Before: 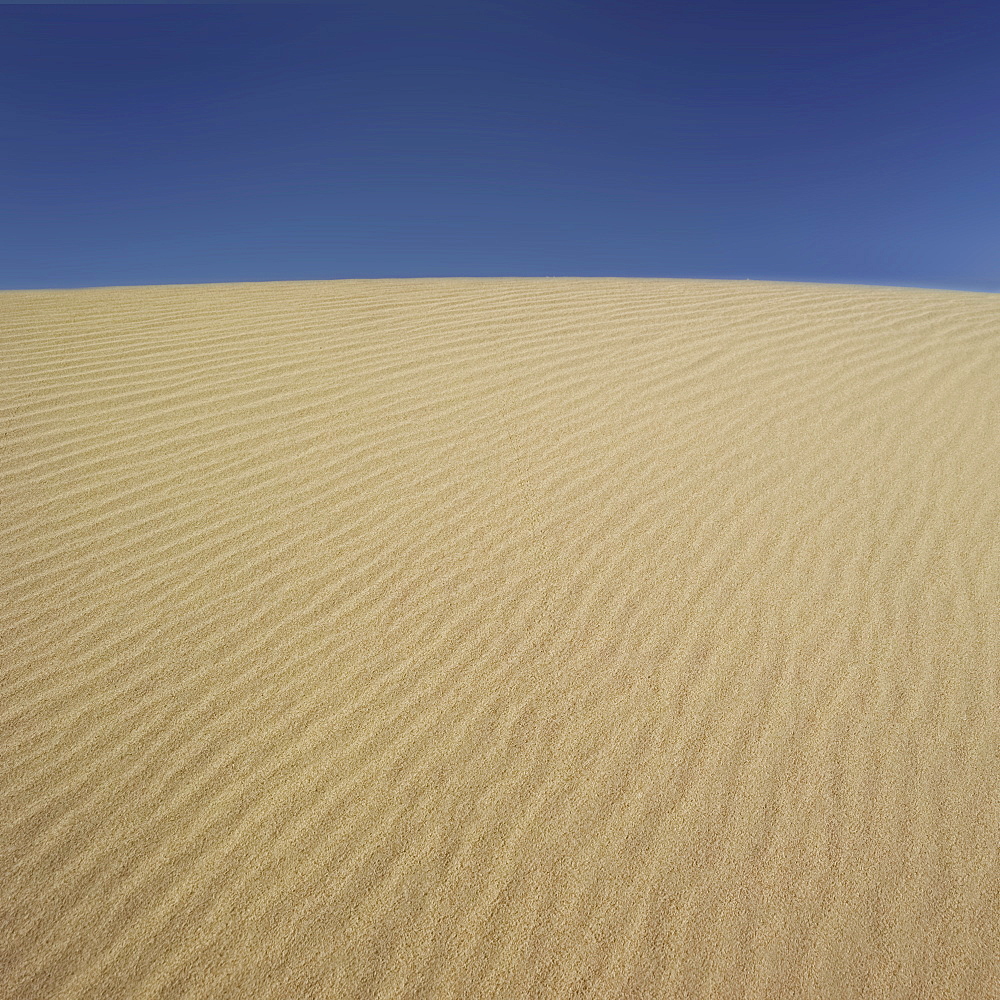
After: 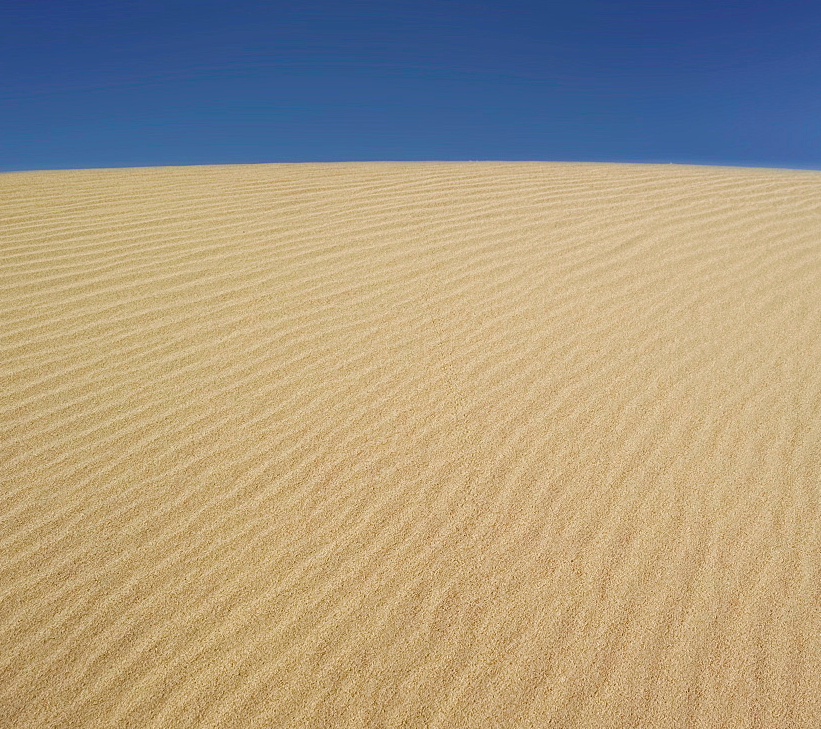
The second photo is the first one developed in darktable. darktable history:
crop: left 7.738%, top 11.623%, right 10.141%, bottom 15.416%
